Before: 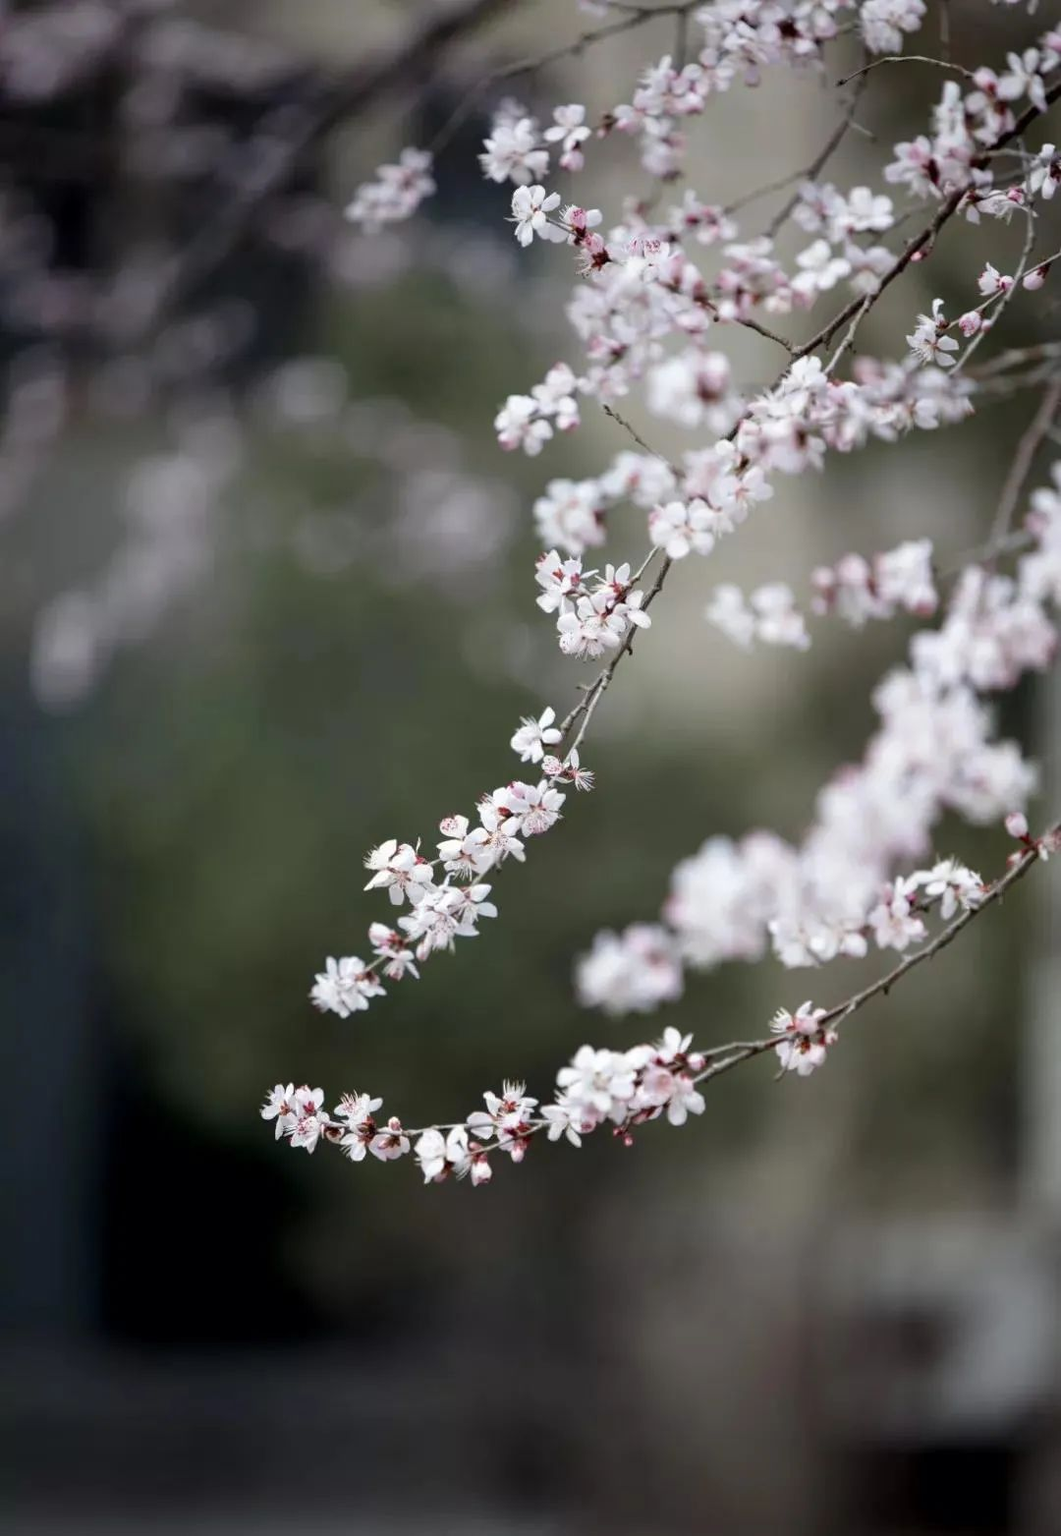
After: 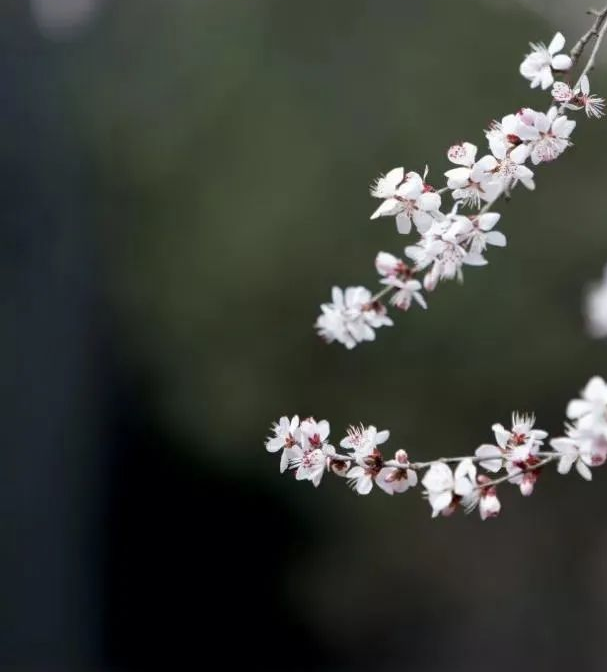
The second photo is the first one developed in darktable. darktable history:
contrast brightness saturation: saturation -0.062
crop: top 43.99%, right 43.711%, bottom 12.972%
